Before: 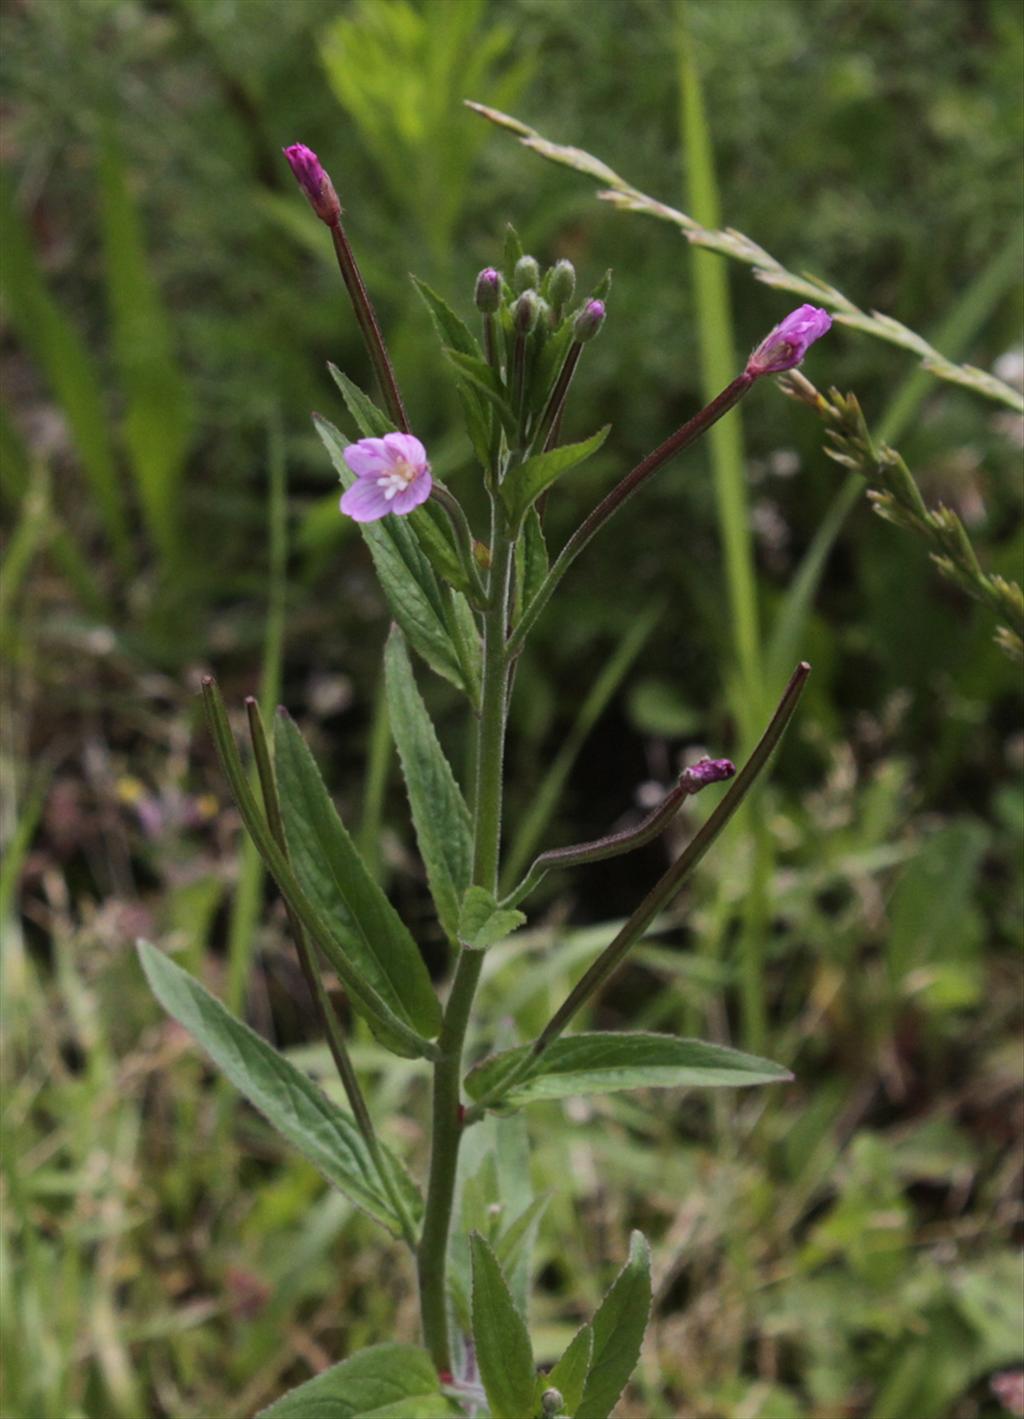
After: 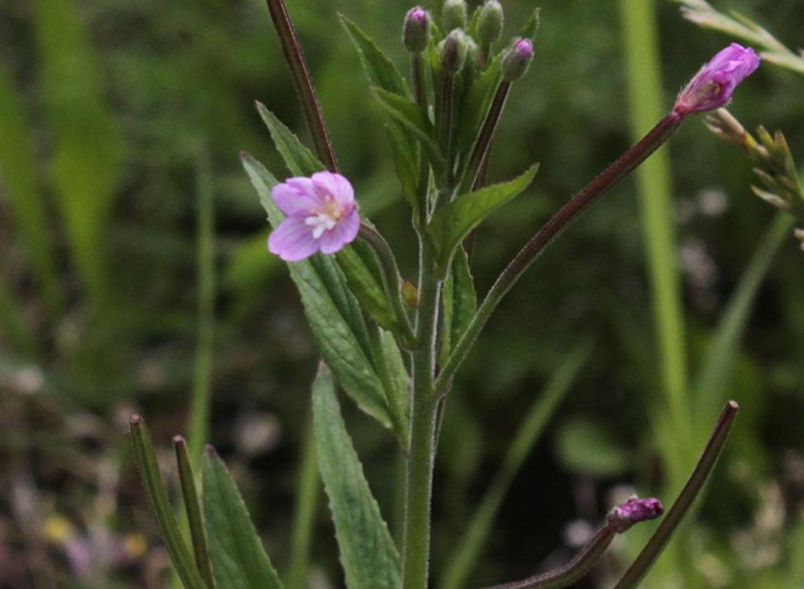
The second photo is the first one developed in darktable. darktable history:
crop: left 7.036%, top 18.398%, right 14.379%, bottom 40.043%
color balance: contrast fulcrum 17.78%
